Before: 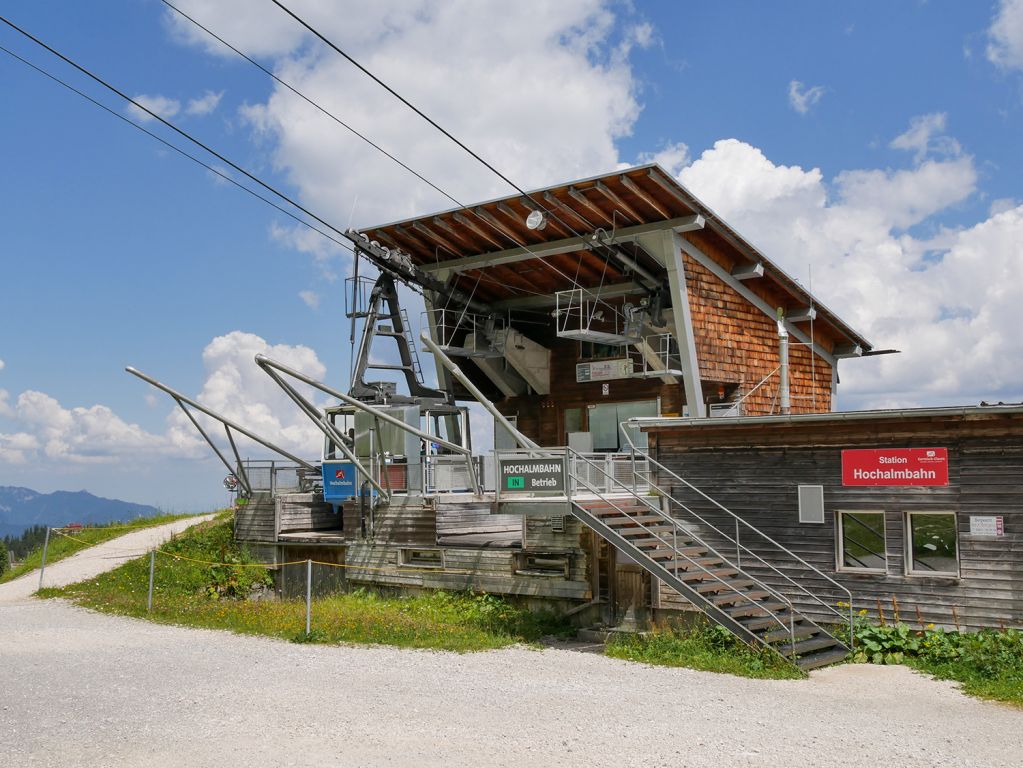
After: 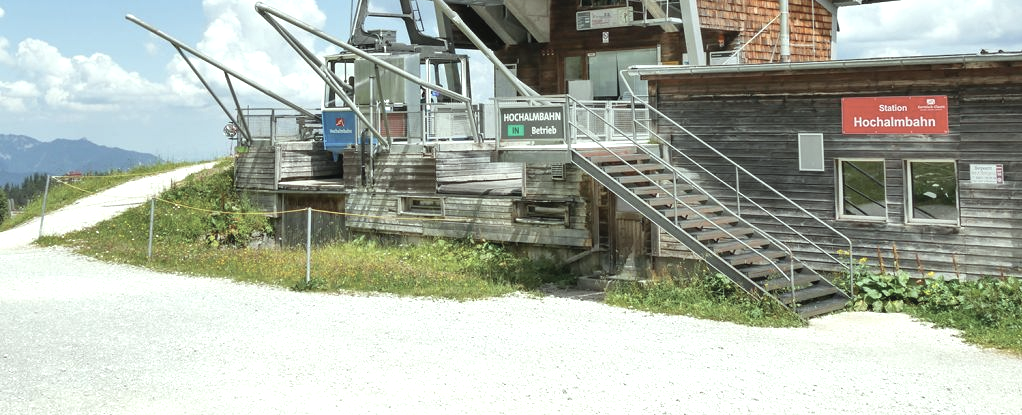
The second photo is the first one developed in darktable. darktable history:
color correction: highlights a* -6.51, highlights b* 0.866
crop and rotate: top 45.91%, right 0.054%
exposure: black level correction 0, exposure 0.9 EV, compensate highlight preservation false
contrast brightness saturation: contrast -0.061, saturation -0.394
